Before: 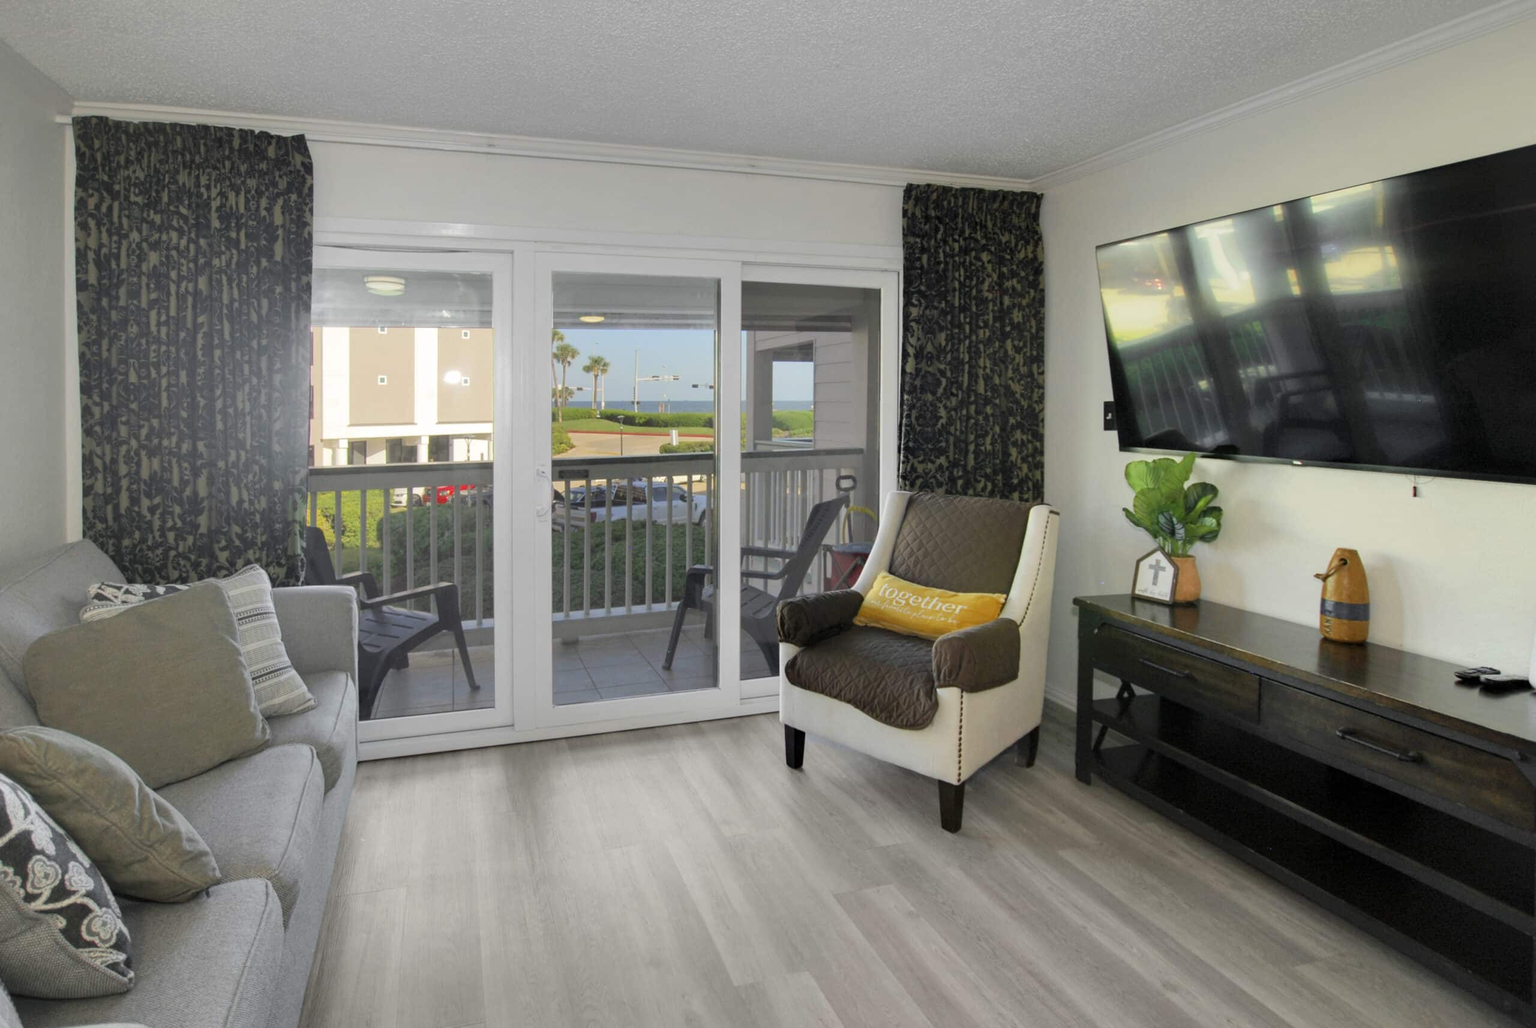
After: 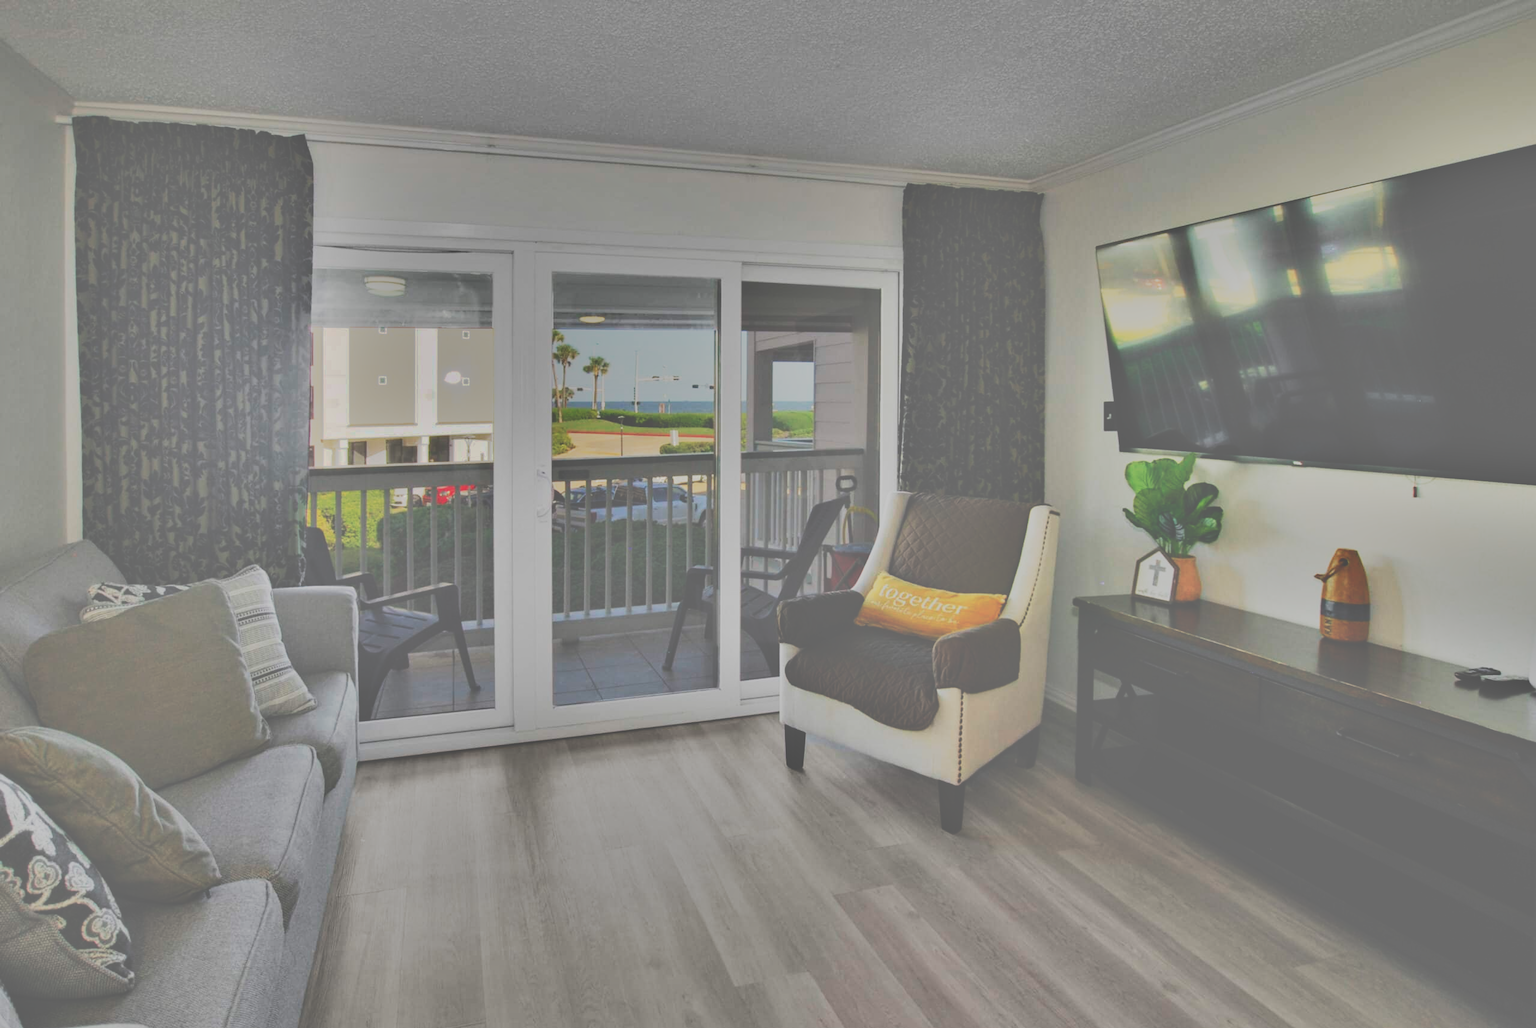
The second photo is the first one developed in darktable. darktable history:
shadows and highlights: shadows 24.5, highlights -78.15, soften with gaussian
tone equalizer: -8 EV -0.417 EV, -7 EV -0.389 EV, -6 EV -0.333 EV, -5 EV -0.222 EV, -3 EV 0.222 EV, -2 EV 0.333 EV, -1 EV 0.389 EV, +0 EV 0.417 EV, edges refinement/feathering 500, mask exposure compensation -1.57 EV, preserve details no
contrast brightness saturation: contrast -0.28
tone curve: curves: ch0 [(0, 0) (0.003, 0.437) (0.011, 0.438) (0.025, 0.441) (0.044, 0.441) (0.069, 0.441) (0.1, 0.444) (0.136, 0.447) (0.177, 0.452) (0.224, 0.457) (0.277, 0.466) (0.335, 0.485) (0.399, 0.514) (0.468, 0.558) (0.543, 0.616) (0.623, 0.686) (0.709, 0.76) (0.801, 0.803) (0.898, 0.825) (1, 1)], preserve colors none
